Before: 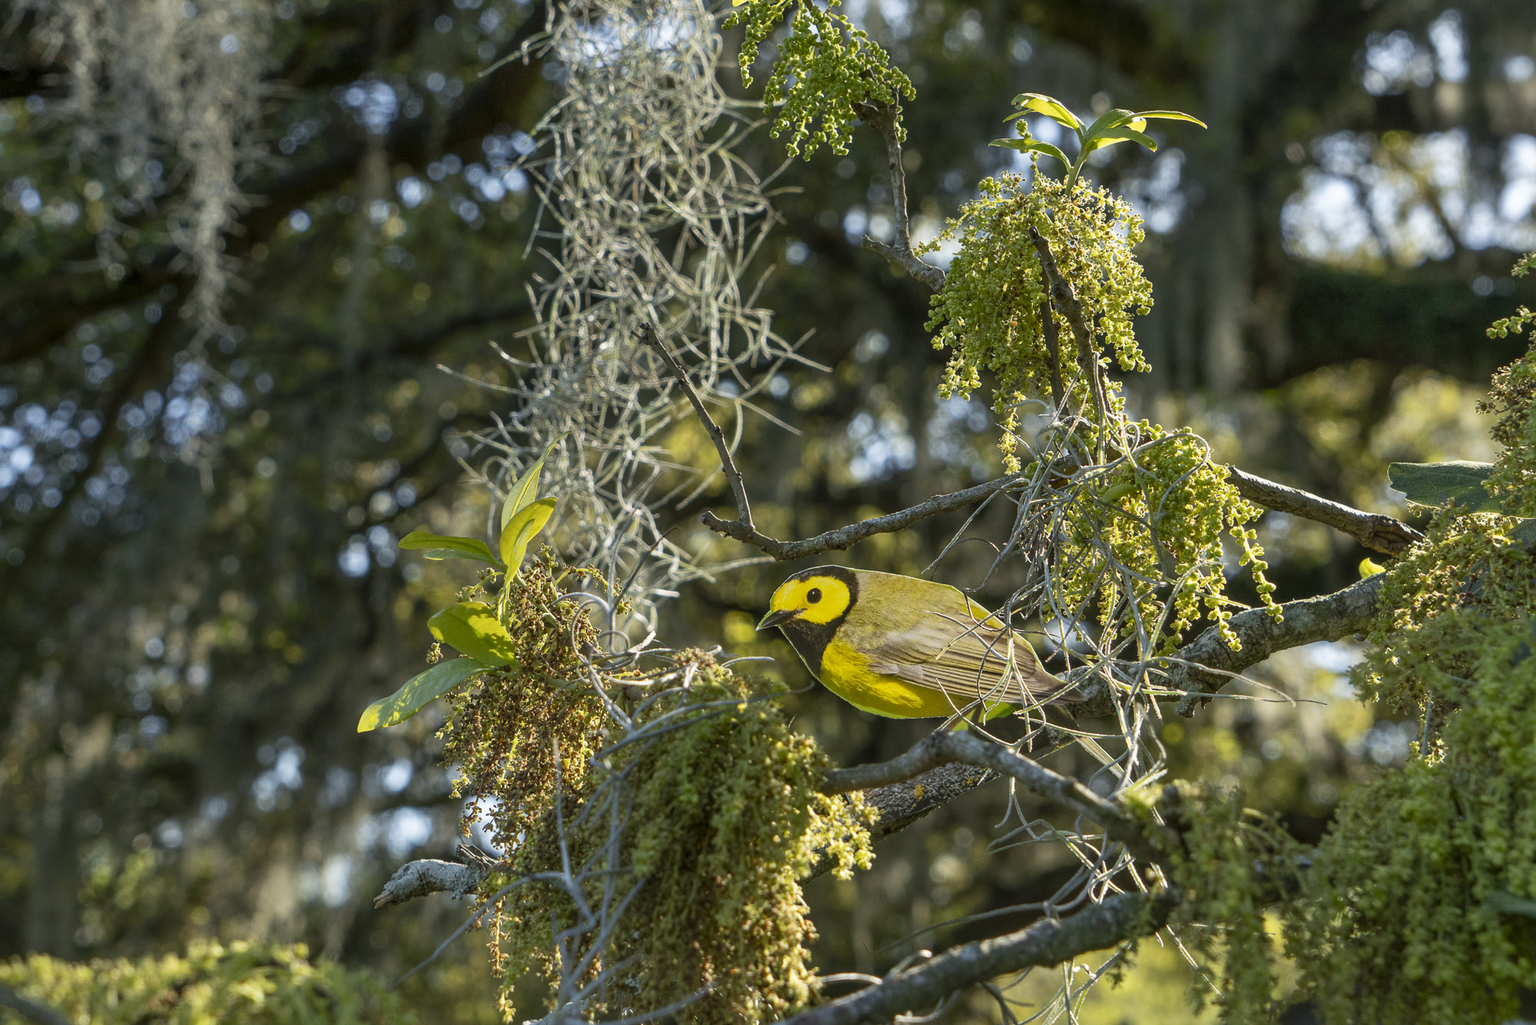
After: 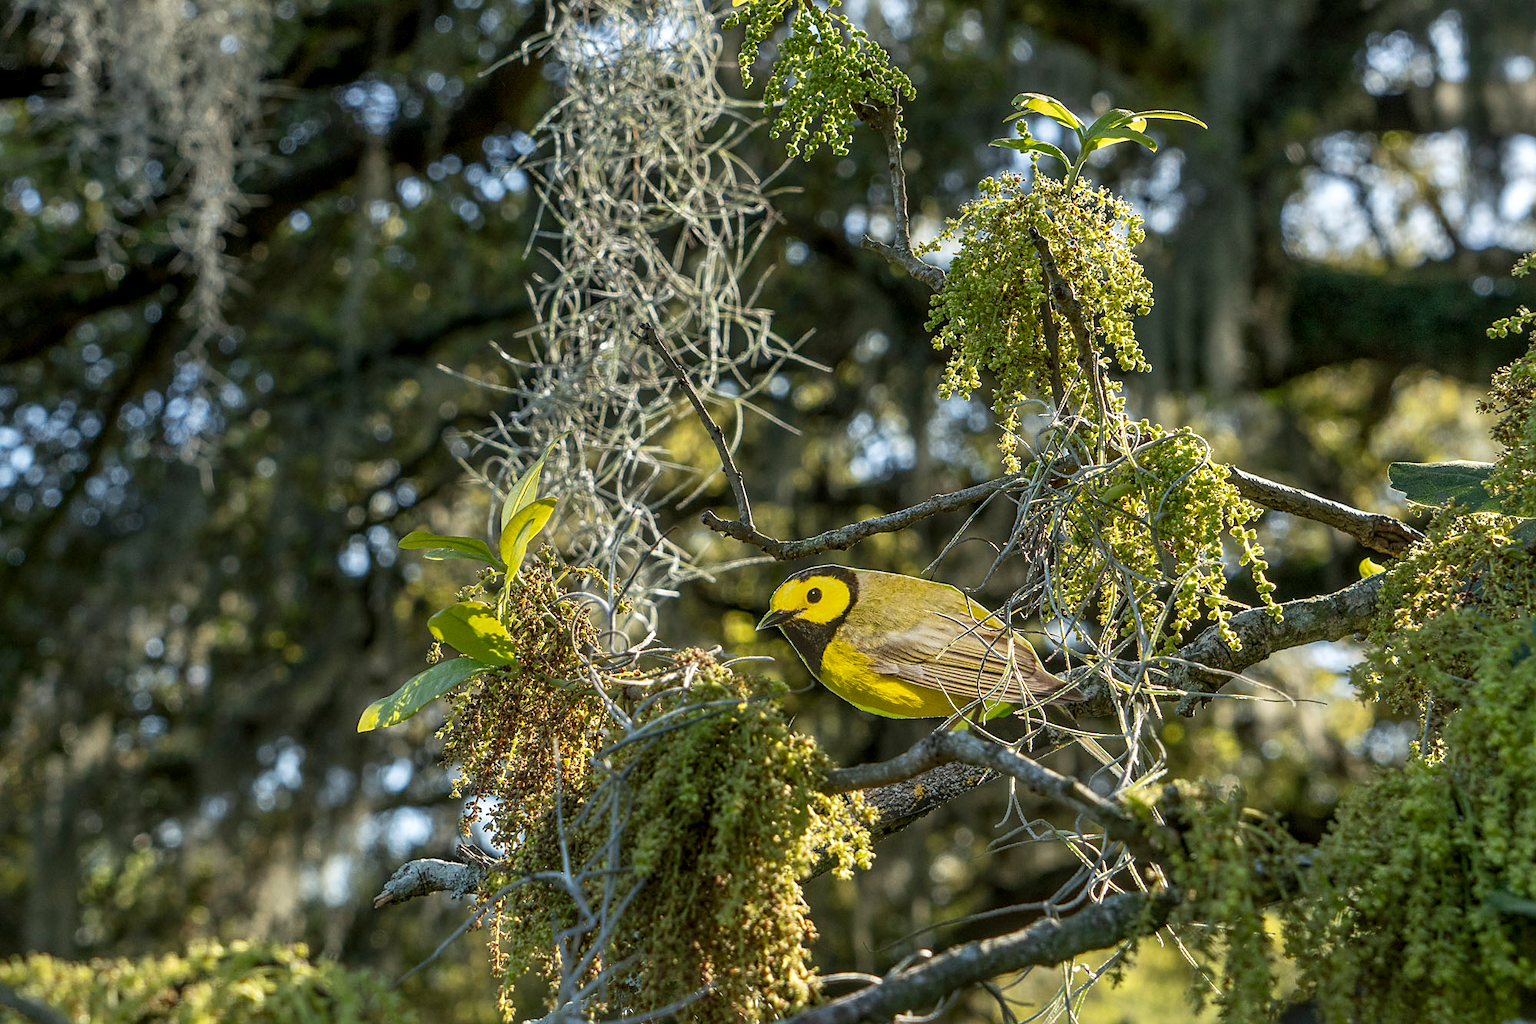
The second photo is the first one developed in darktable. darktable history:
sharpen: radius 1.864, amount 0.398, threshold 1.271
local contrast: on, module defaults
